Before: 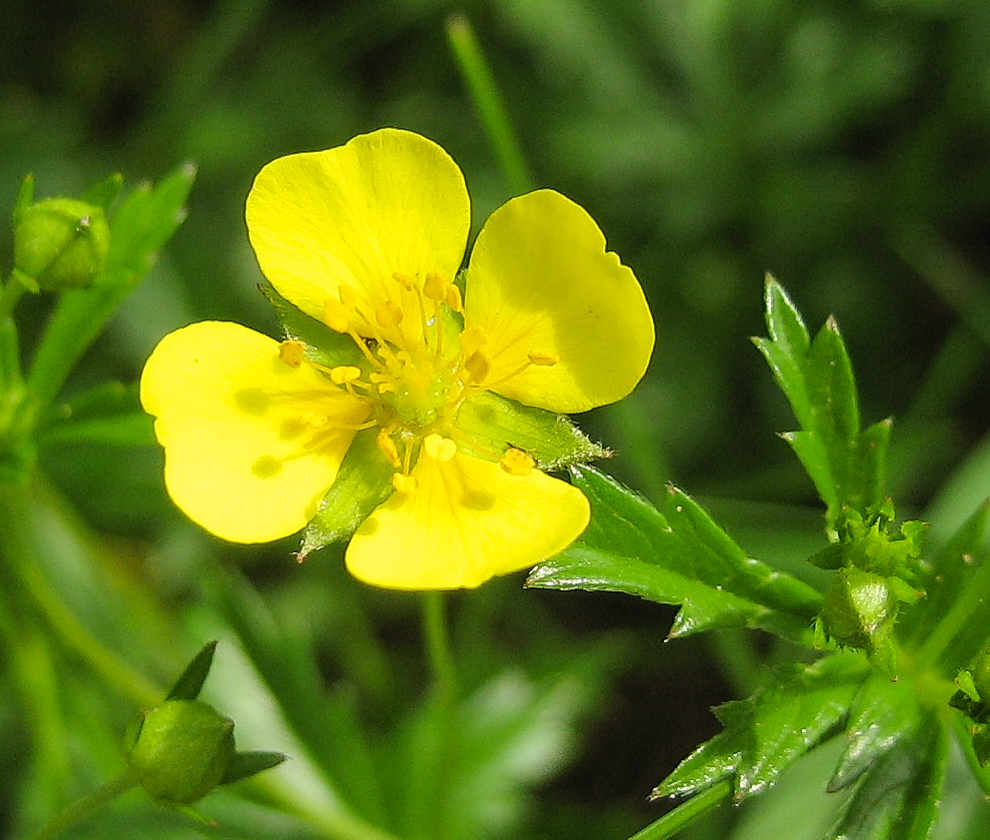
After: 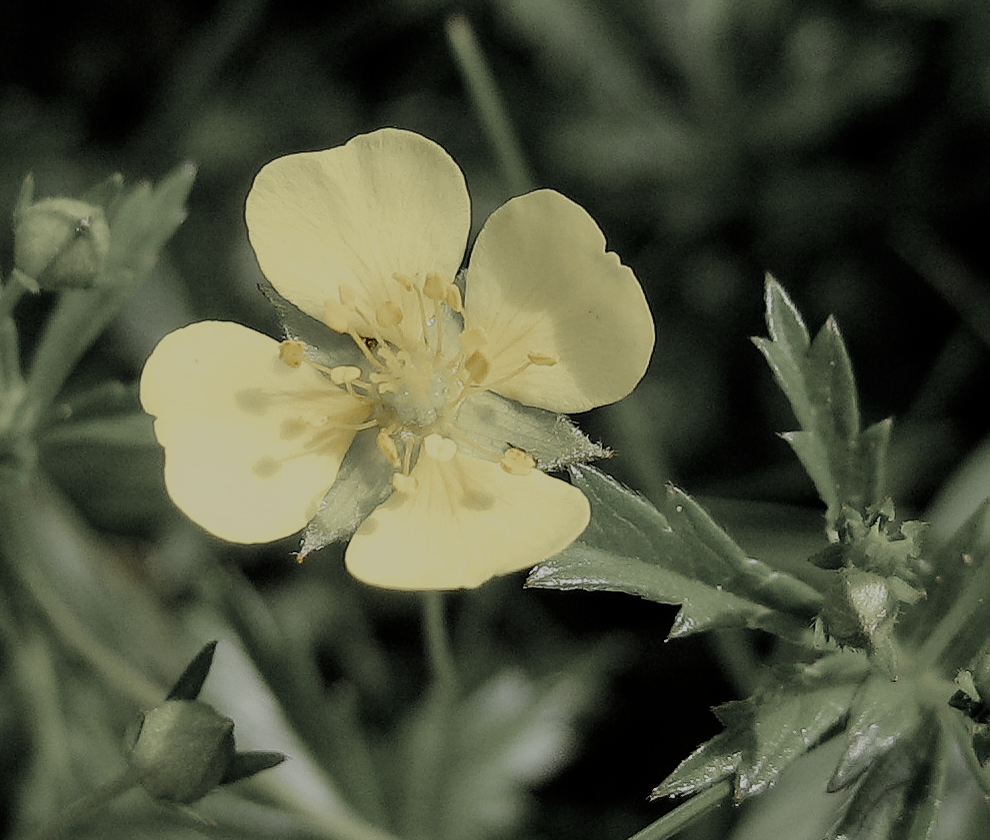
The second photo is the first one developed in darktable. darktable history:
color zones: curves: ch1 [(0, 0.638) (0.193, 0.442) (0.286, 0.15) (0.429, 0.14) (0.571, 0.142) (0.714, 0.154) (0.857, 0.175) (1, 0.638)]
filmic rgb: middle gray luminance 29%, black relative exposure -10.3 EV, white relative exposure 5.5 EV, threshold 6 EV, target black luminance 0%, hardness 3.95, latitude 2.04%, contrast 1.132, highlights saturation mix 5%, shadows ↔ highlights balance 15.11%, preserve chrominance no, color science v3 (2019), use custom middle-gray values true, iterations of high-quality reconstruction 0, enable highlight reconstruction true
